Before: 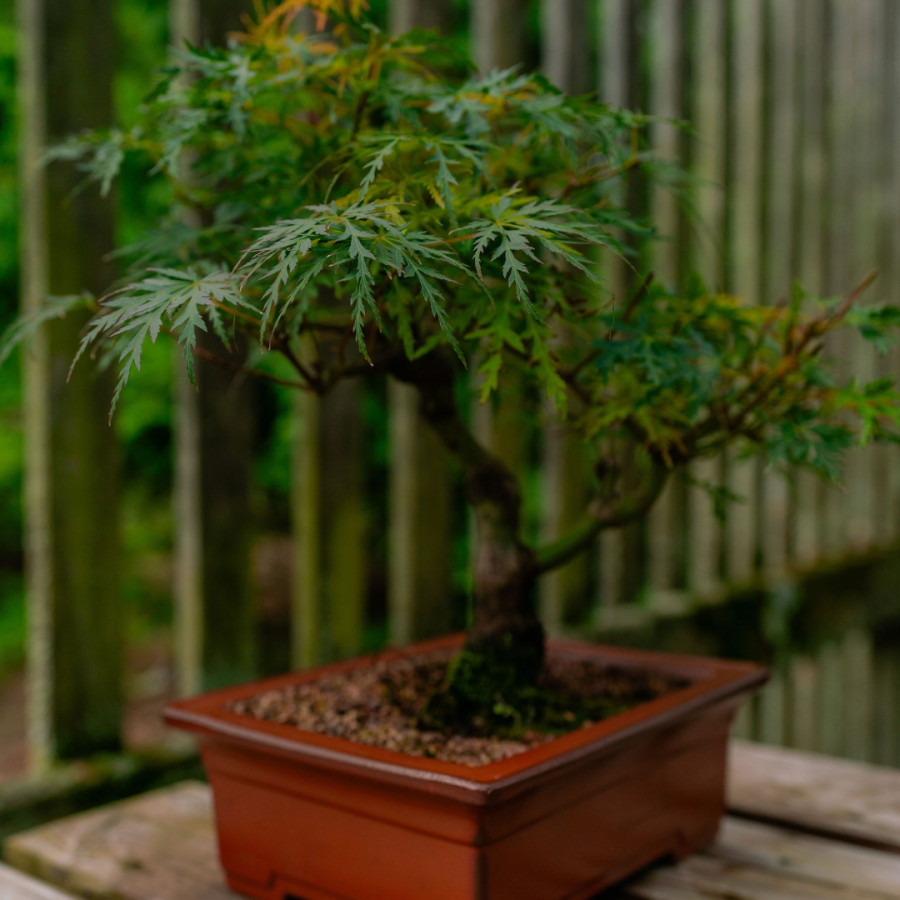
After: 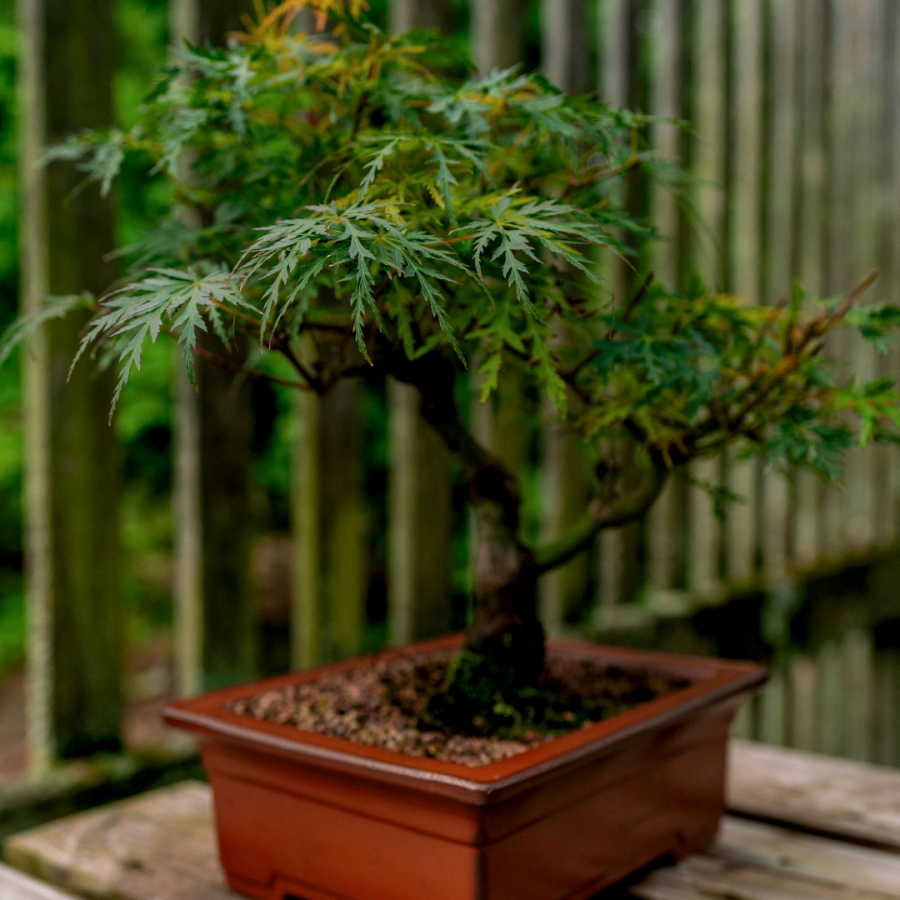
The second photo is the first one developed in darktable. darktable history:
levels: levels [0, 0.474, 0.947]
local contrast: detail 130%
